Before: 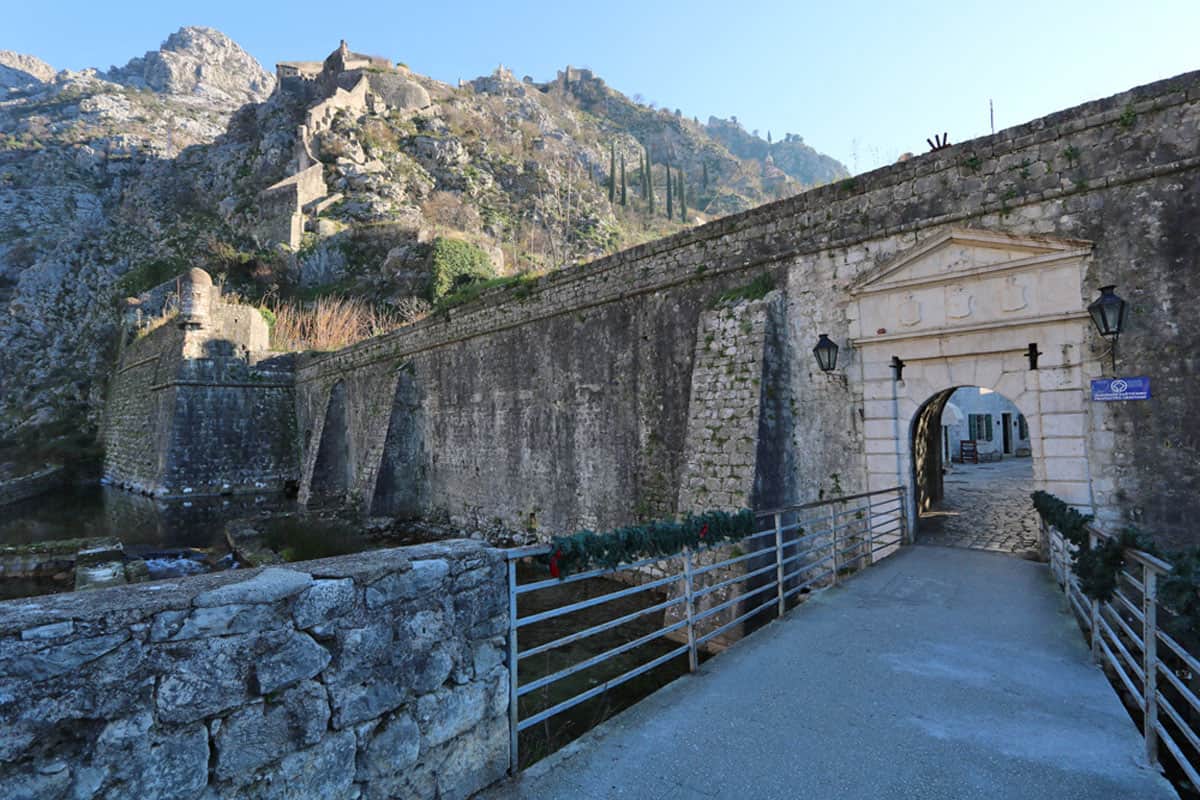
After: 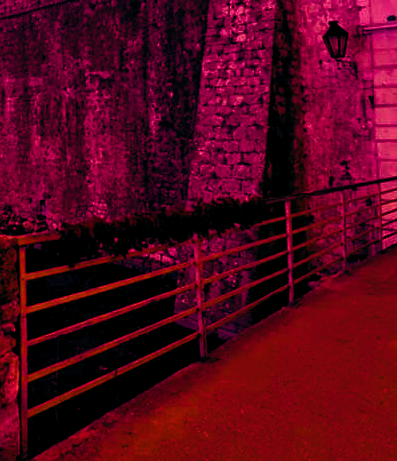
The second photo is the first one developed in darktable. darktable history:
crop: left 40.878%, top 39.176%, right 25.993%, bottom 3.081%
color balance rgb: shadows lift › luminance -18.76%, shadows lift › chroma 35.44%, power › luminance -3.76%, power › hue 142.17°, highlights gain › chroma 7.5%, highlights gain › hue 184.75°, global offset › luminance -0.52%, global offset › chroma 0.91%, global offset › hue 173.36°, shadows fall-off 300%, white fulcrum 2 EV, highlights fall-off 300%, linear chroma grading › shadows 17.19%, linear chroma grading › highlights 61.12%, linear chroma grading › global chroma 50%, hue shift -150.52°, perceptual brilliance grading › global brilliance 12%, mask middle-gray fulcrum 100%, contrast gray fulcrum 38.43%, contrast 35.15%, saturation formula JzAzBz (2021)
tone equalizer: on, module defaults
